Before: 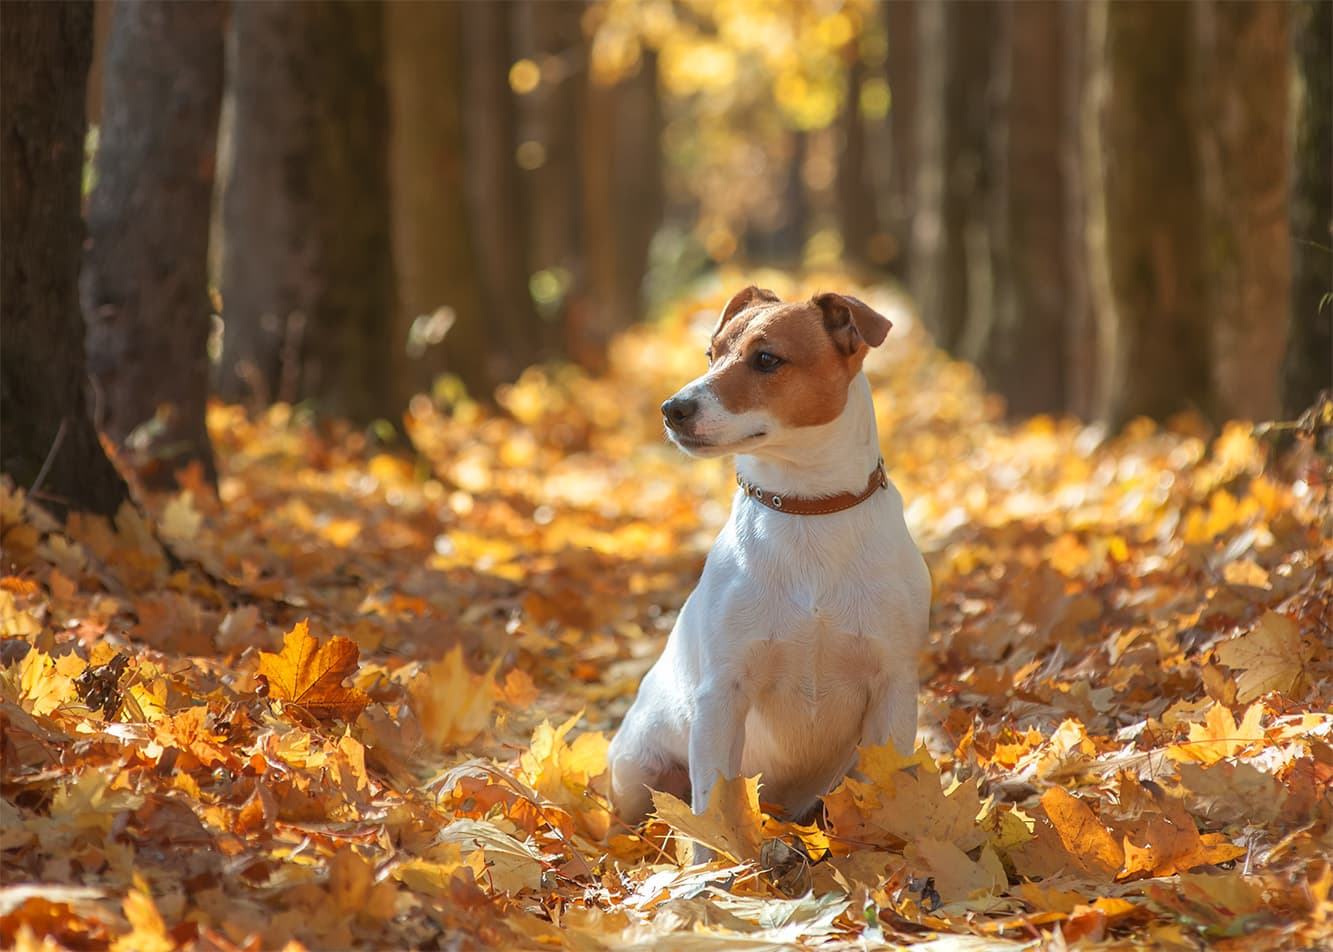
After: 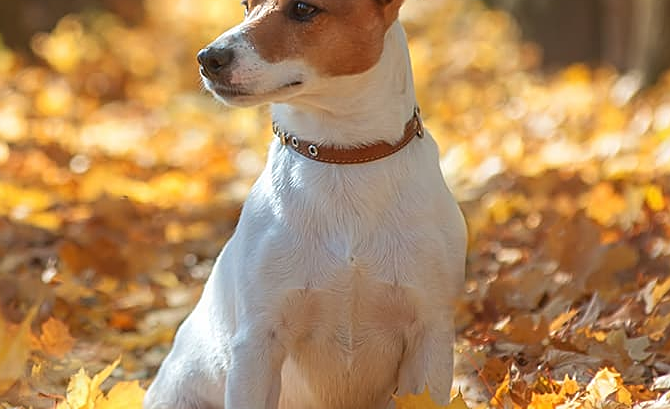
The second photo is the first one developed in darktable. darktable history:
crop: left 34.883%, top 36.882%, right 14.793%, bottom 20.105%
sharpen: on, module defaults
